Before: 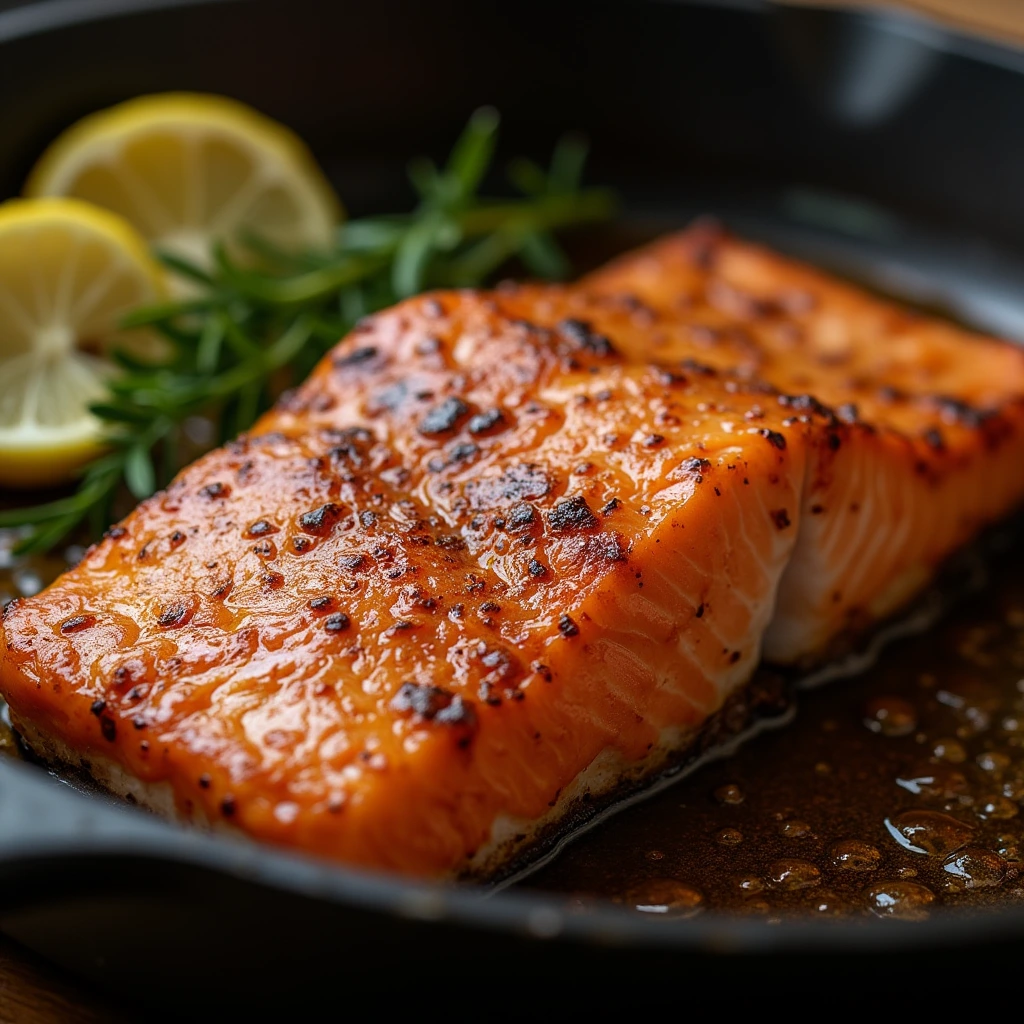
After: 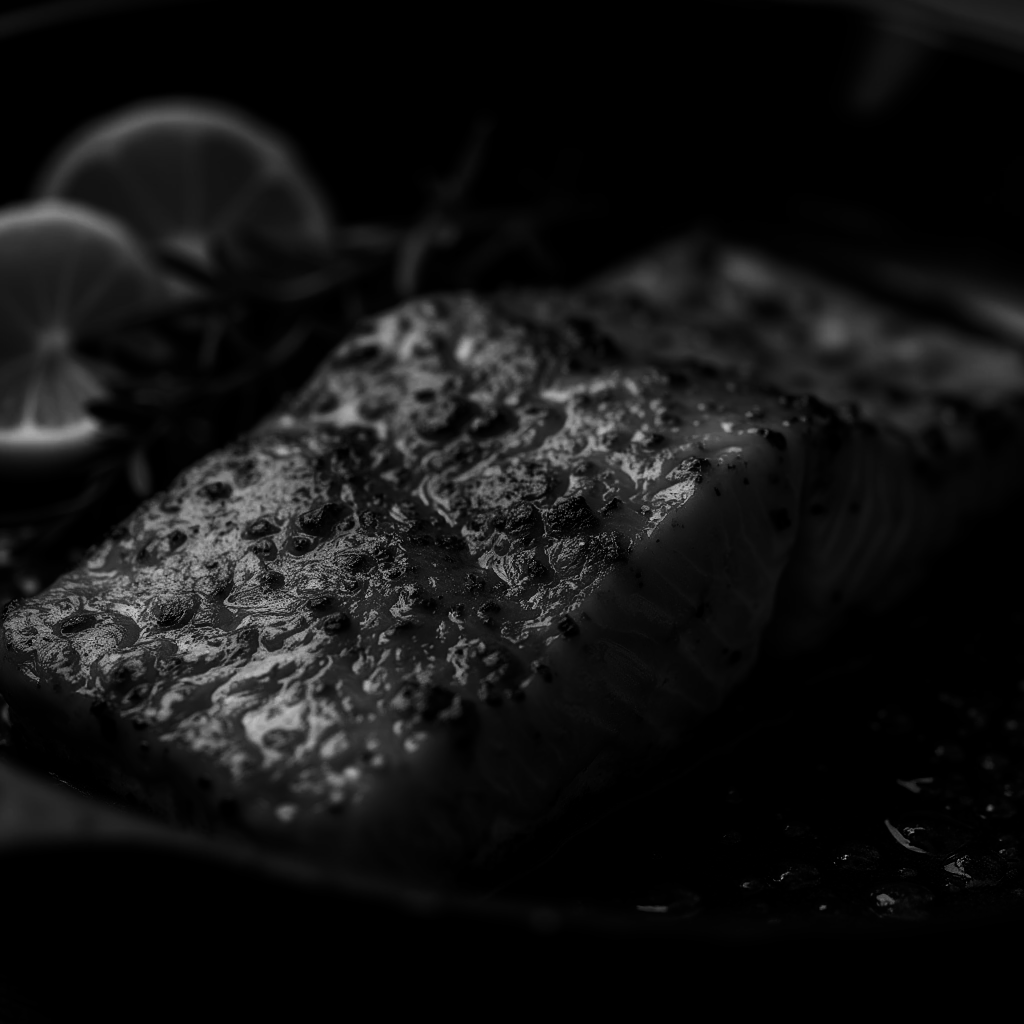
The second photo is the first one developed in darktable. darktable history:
contrast equalizer: octaves 7, y [[0.502, 0.505, 0.512, 0.529, 0.564, 0.588], [0.5 ×6], [0.502, 0.505, 0.512, 0.529, 0.564, 0.588], [0, 0.001, 0.001, 0.004, 0.008, 0.011], [0, 0.001, 0.001, 0.004, 0.008, 0.011]], mix -1
color calibration: illuminant as shot in camera, x 0.377, y 0.392, temperature 4169.3 K, saturation algorithm version 1 (2020)
contrast brightness saturation: contrast 0.02, brightness -1, saturation -1
